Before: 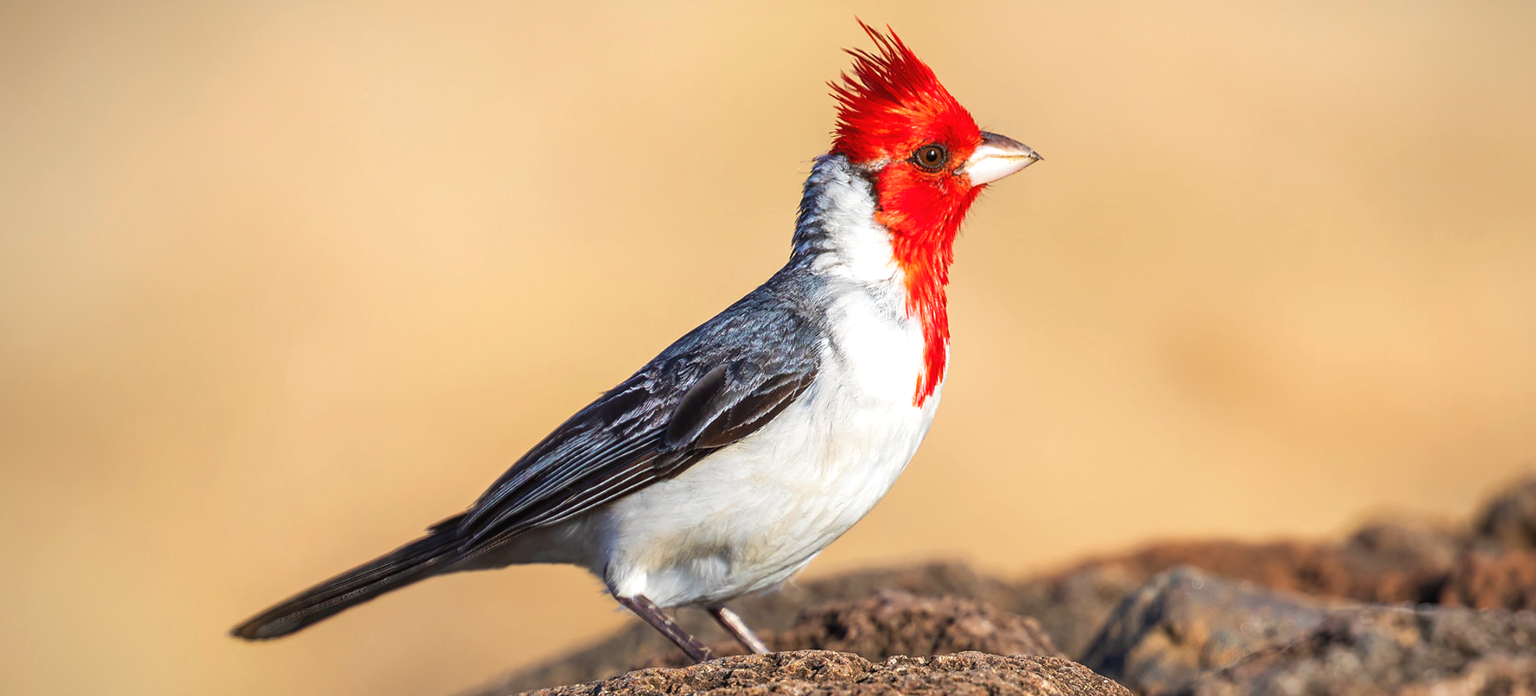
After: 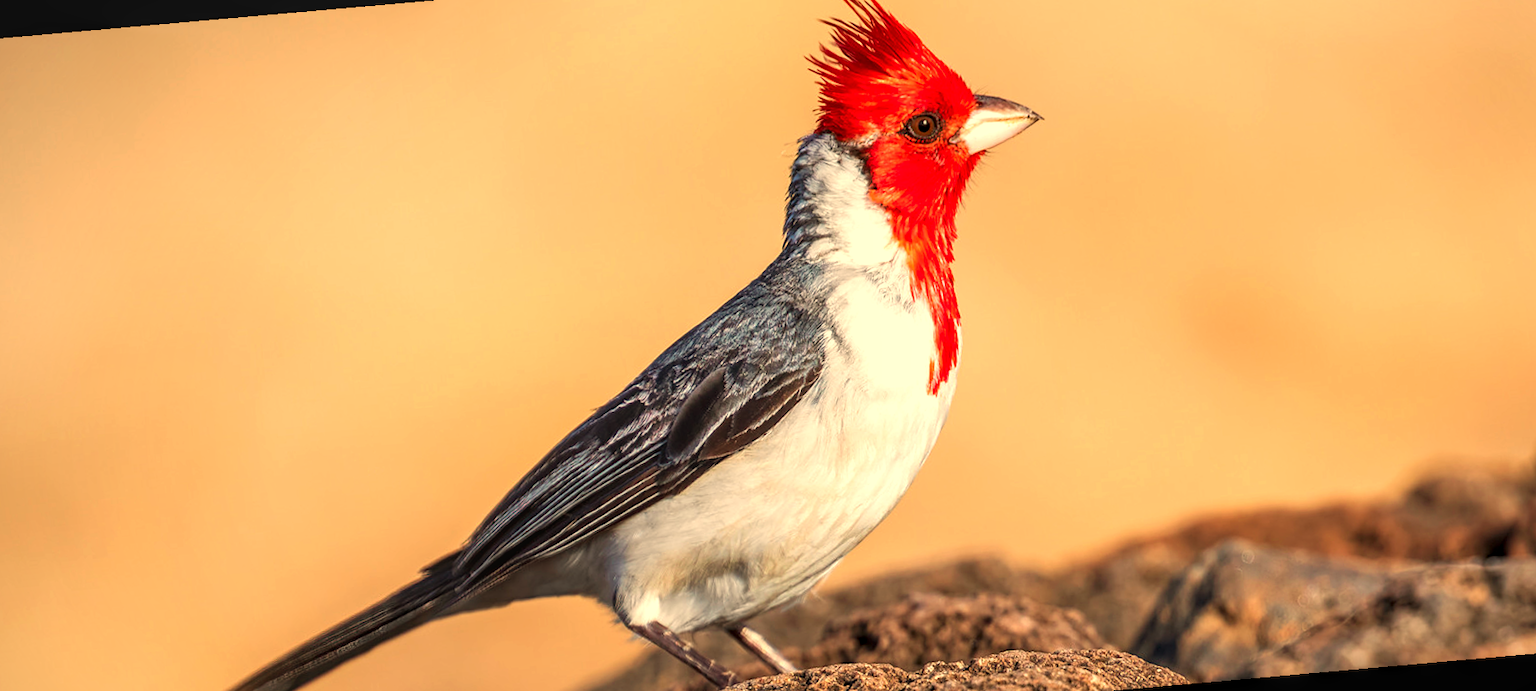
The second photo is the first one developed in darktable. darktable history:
white balance: red 1.138, green 0.996, blue 0.812
rotate and perspective: rotation -5°, crop left 0.05, crop right 0.952, crop top 0.11, crop bottom 0.89
local contrast: on, module defaults
